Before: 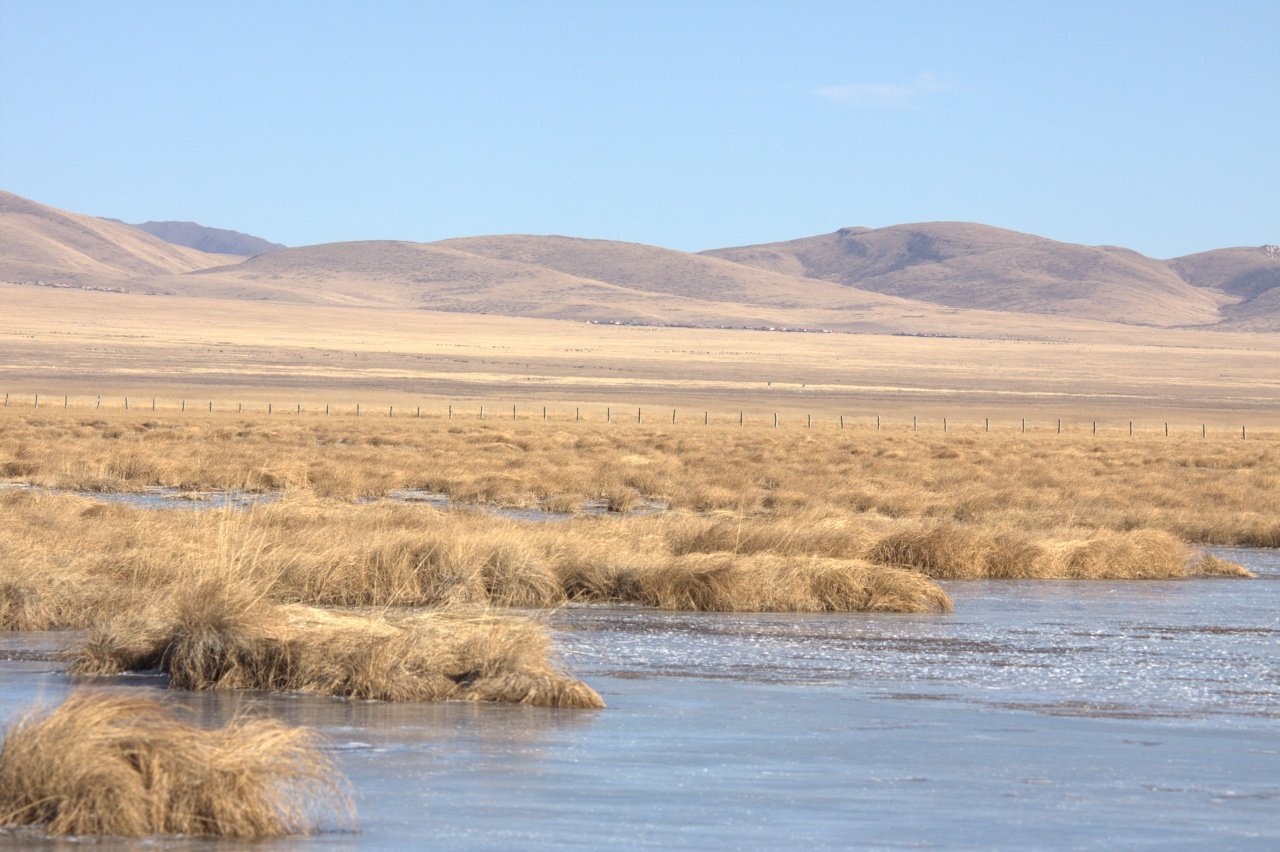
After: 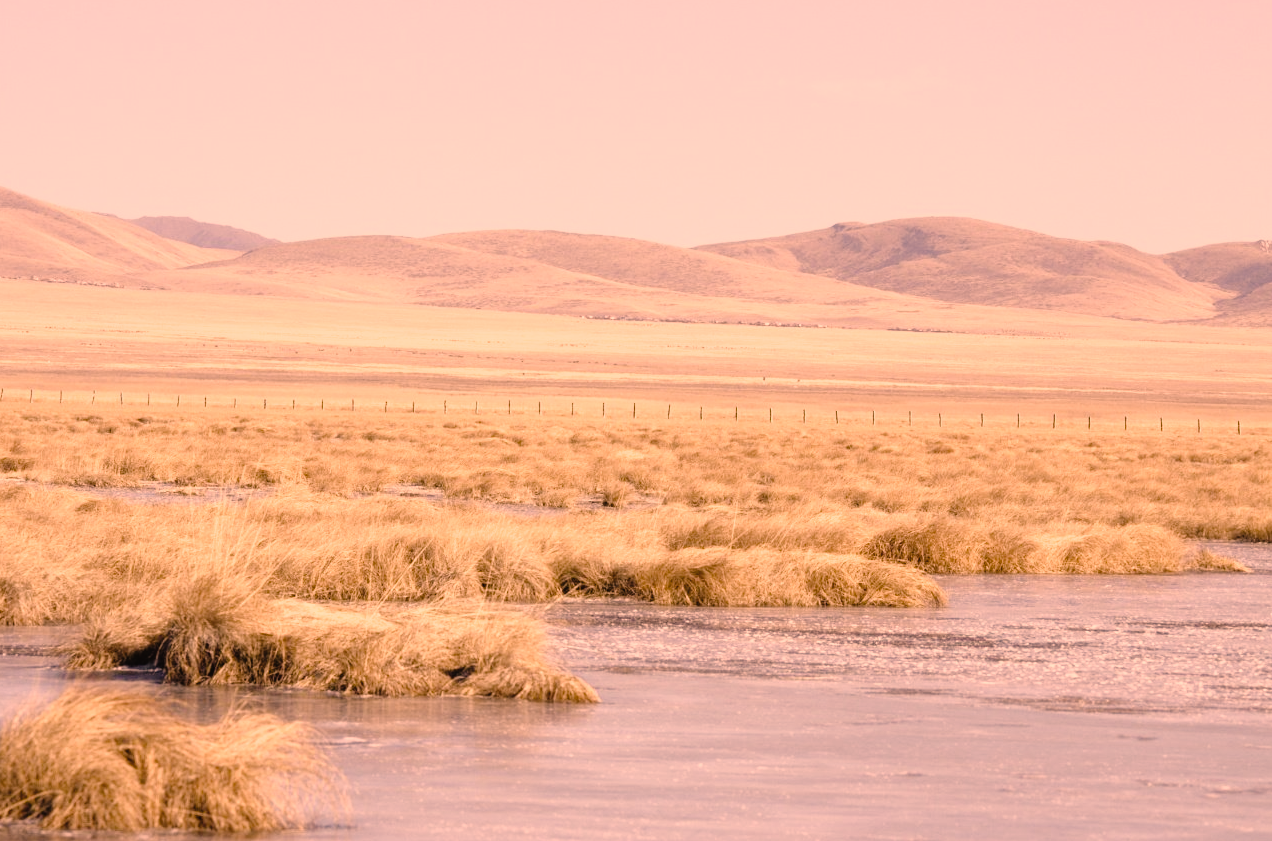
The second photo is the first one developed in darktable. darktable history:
filmic rgb: black relative exposure -7.96 EV, white relative exposure 2.47 EV, hardness 6.32
color correction: highlights a* 39.44, highlights b* 39.62, saturation 0.689
color balance rgb: perceptual saturation grading › global saturation 20%, perceptual saturation grading › highlights -25.9%, perceptual saturation grading › shadows 49.749%, global vibrance 20%
tone curve: curves: ch0 [(0, 0.021) (0.049, 0.044) (0.152, 0.14) (0.328, 0.377) (0.473, 0.543) (0.641, 0.705) (0.868, 0.887) (1, 0.969)]; ch1 [(0, 0) (0.302, 0.331) (0.427, 0.433) (0.472, 0.47) (0.502, 0.503) (0.522, 0.526) (0.564, 0.591) (0.602, 0.632) (0.677, 0.701) (0.859, 0.885) (1, 1)]; ch2 [(0, 0) (0.33, 0.301) (0.447, 0.44) (0.487, 0.496) (0.502, 0.516) (0.535, 0.554) (0.565, 0.598) (0.618, 0.629) (1, 1)], preserve colors none
exposure: black level correction 0.002, exposure -0.106 EV, compensate exposure bias true, compensate highlight preservation false
crop: left 0.461%, top 0.635%, right 0.124%, bottom 0.55%
